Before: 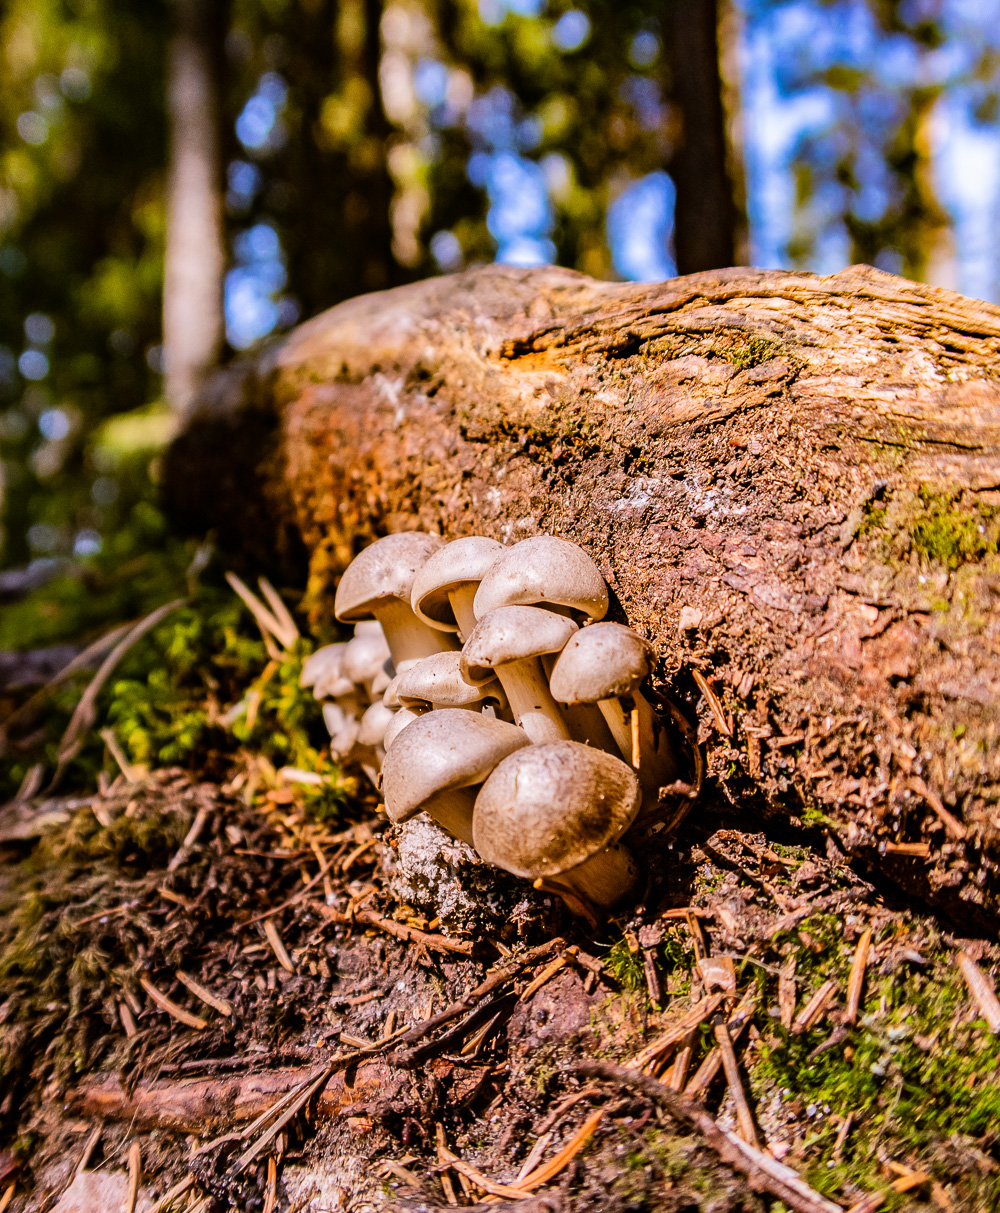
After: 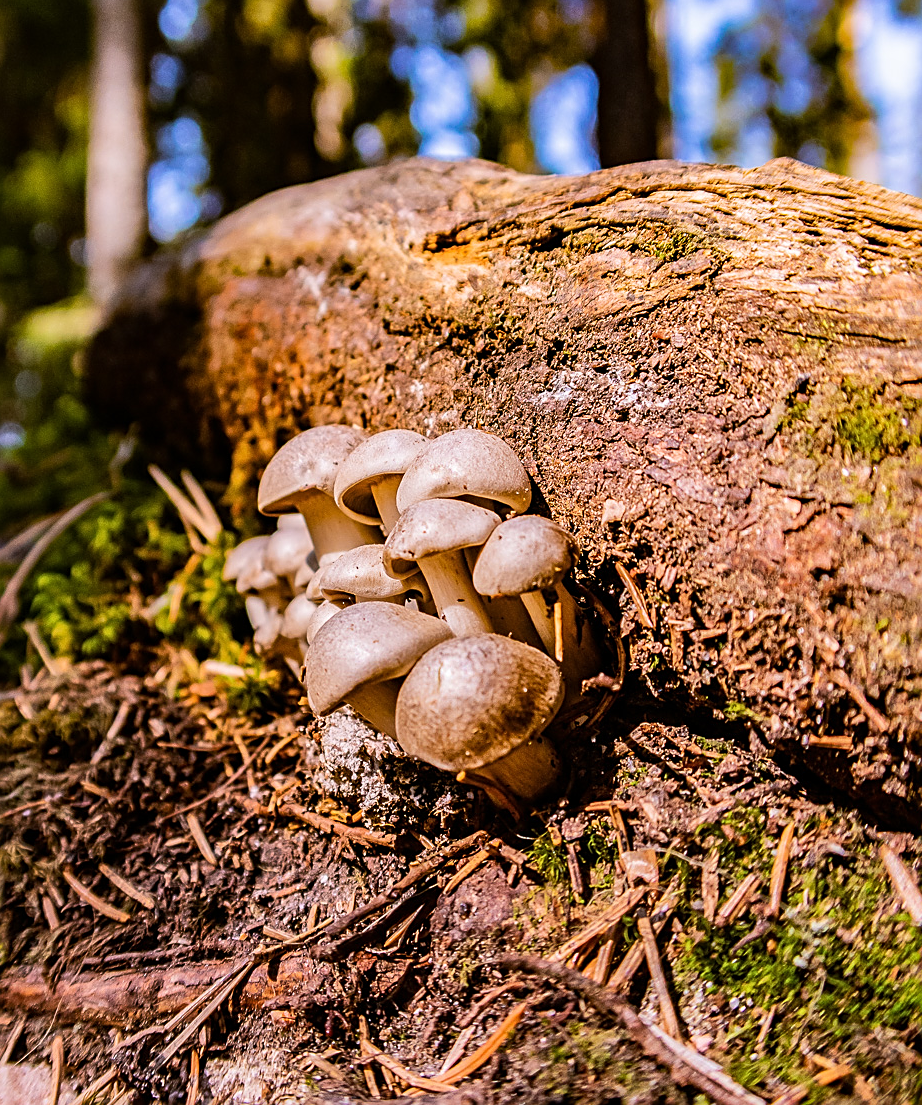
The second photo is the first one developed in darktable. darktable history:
sharpen: on, module defaults
crop and rotate: left 7.8%, top 8.831%
